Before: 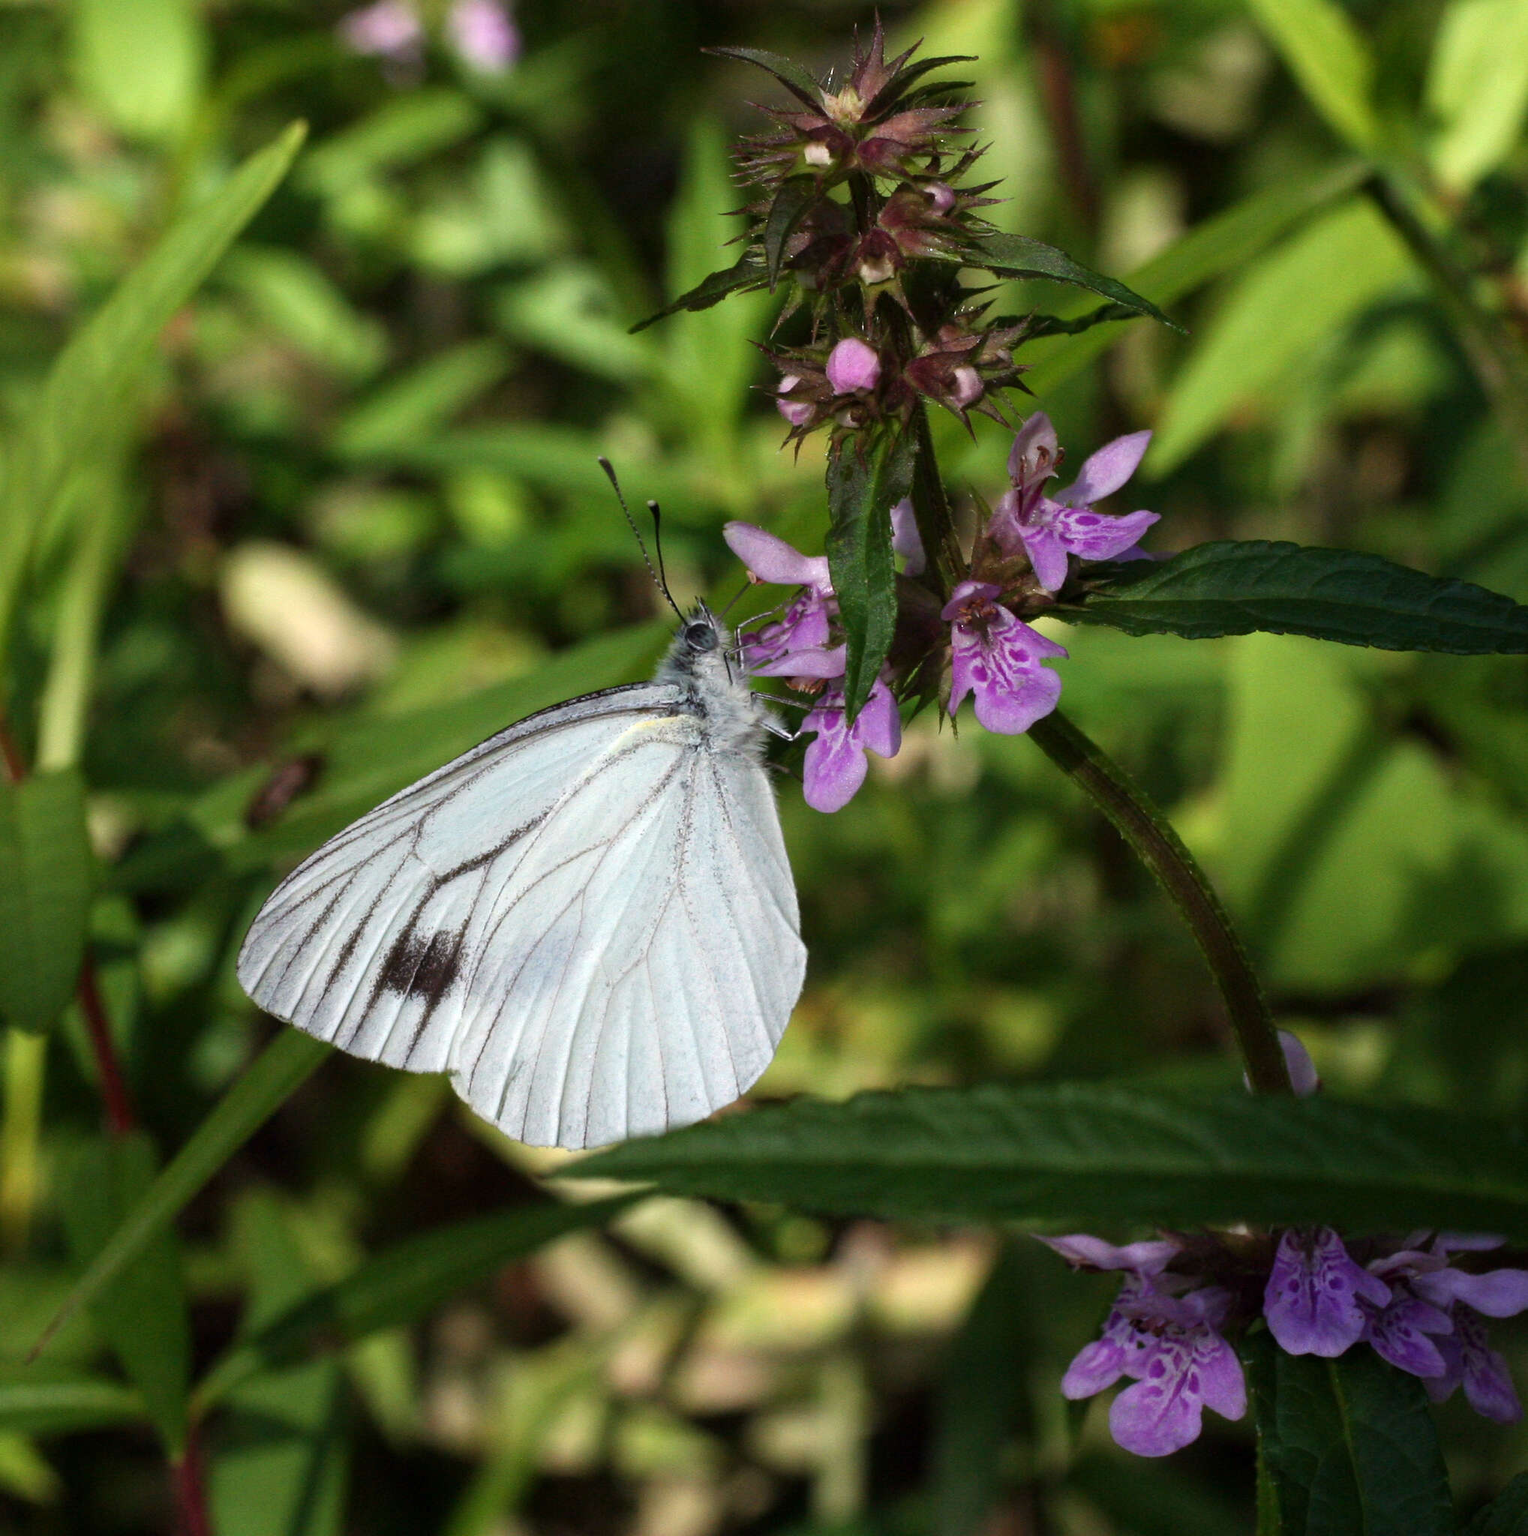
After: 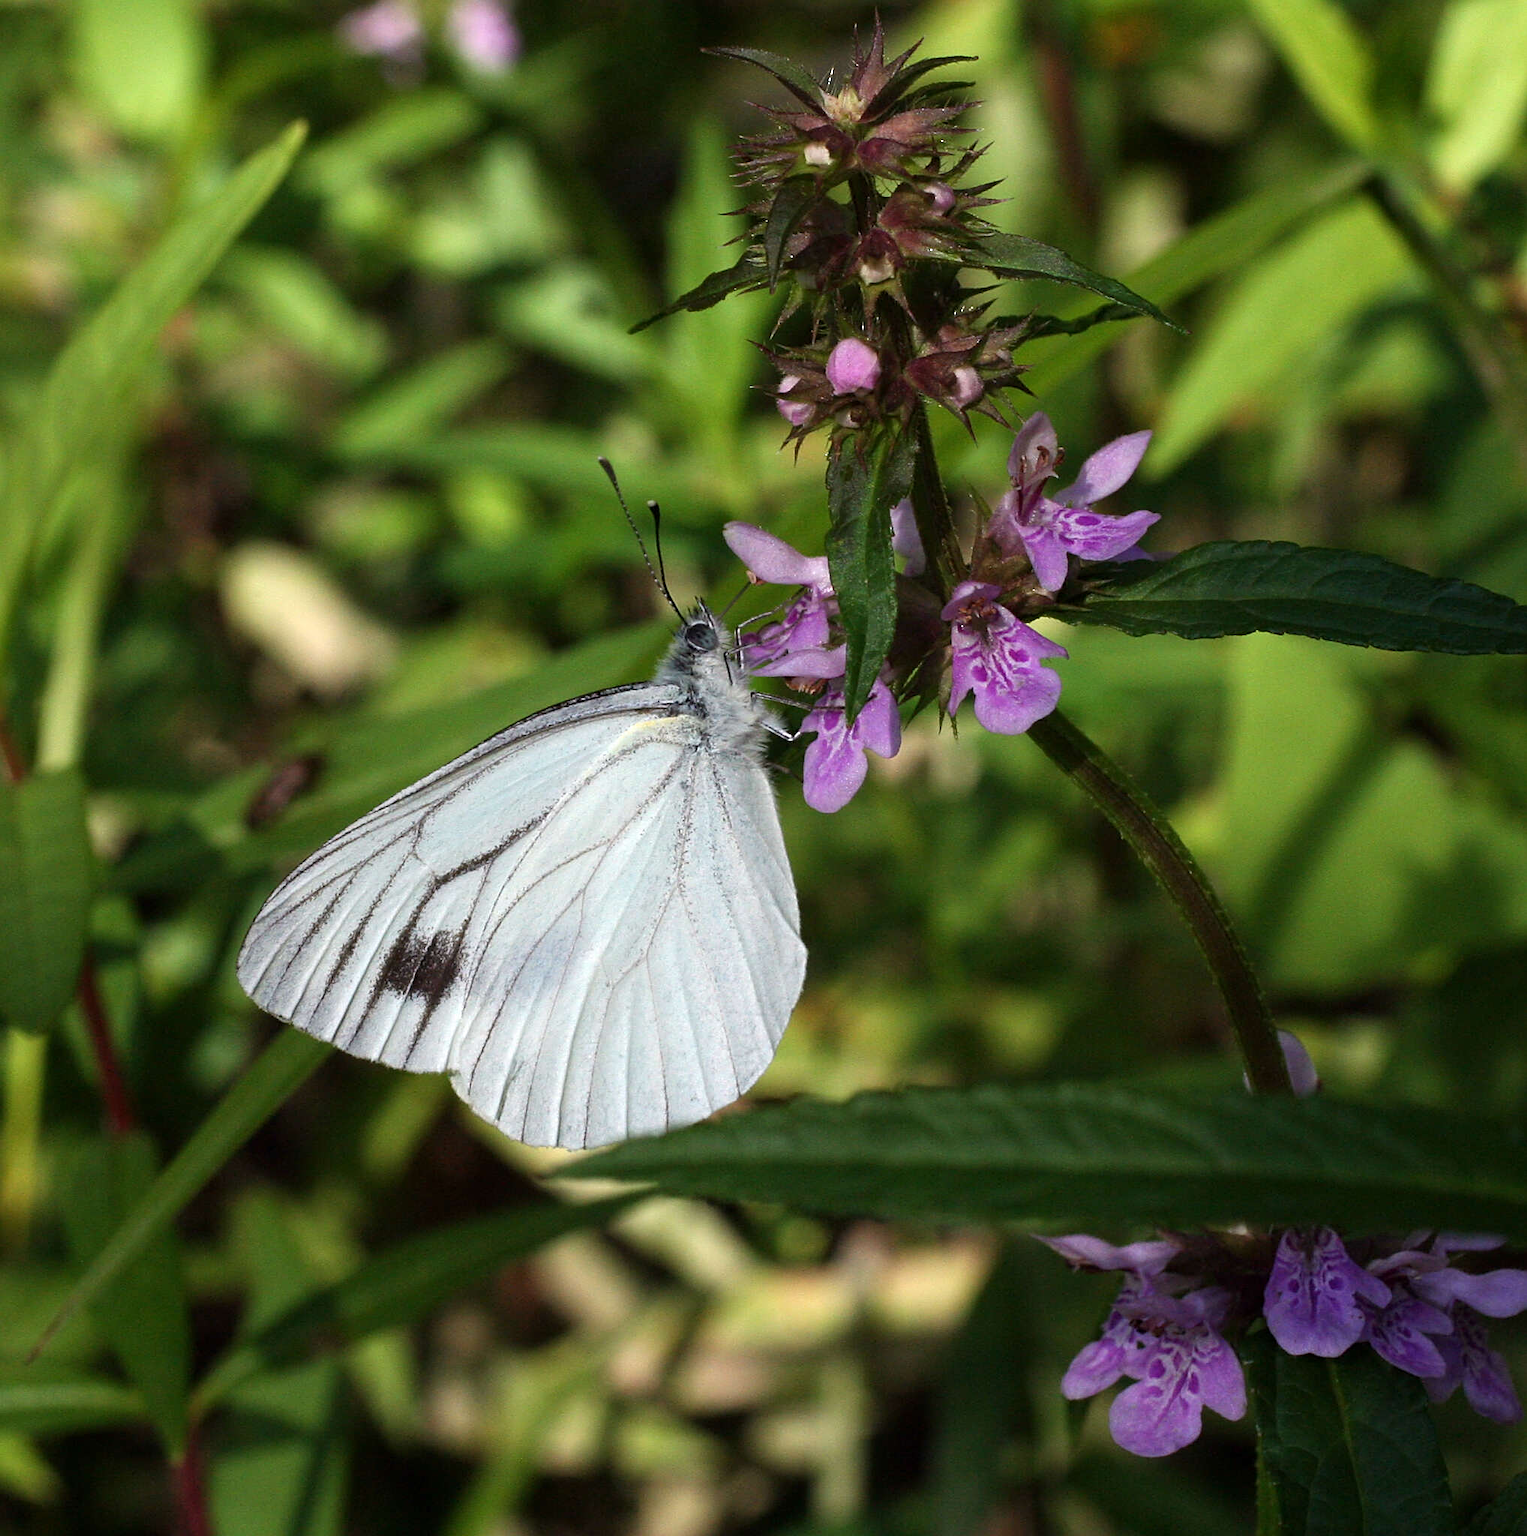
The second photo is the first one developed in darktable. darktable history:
sharpen: amount 0.468
